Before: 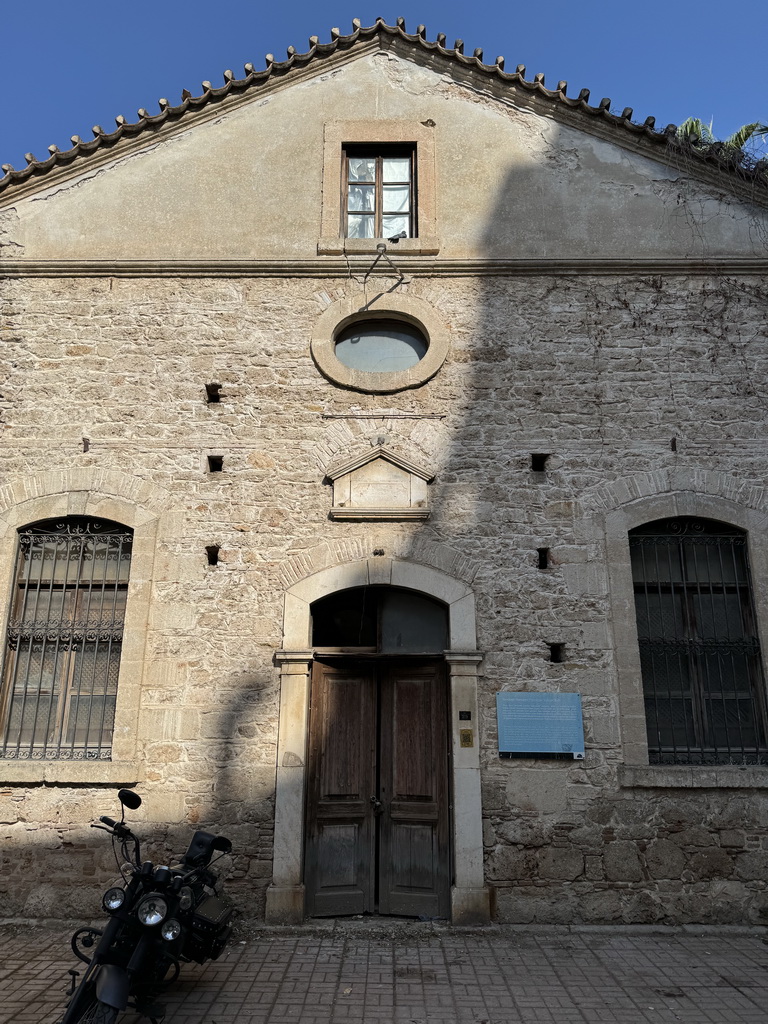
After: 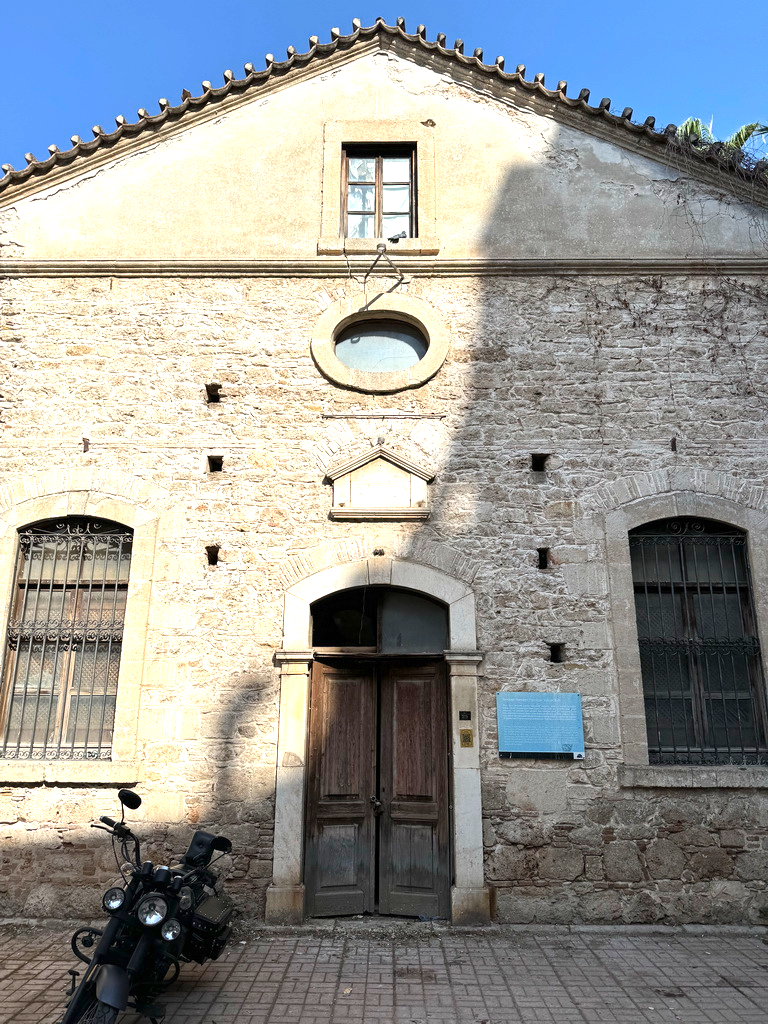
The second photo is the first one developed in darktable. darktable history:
exposure: black level correction 0, exposure 1.1 EV, compensate exposure bias true, compensate highlight preservation false
local contrast: mode bilateral grid, contrast 10, coarseness 25, detail 115%, midtone range 0.2
